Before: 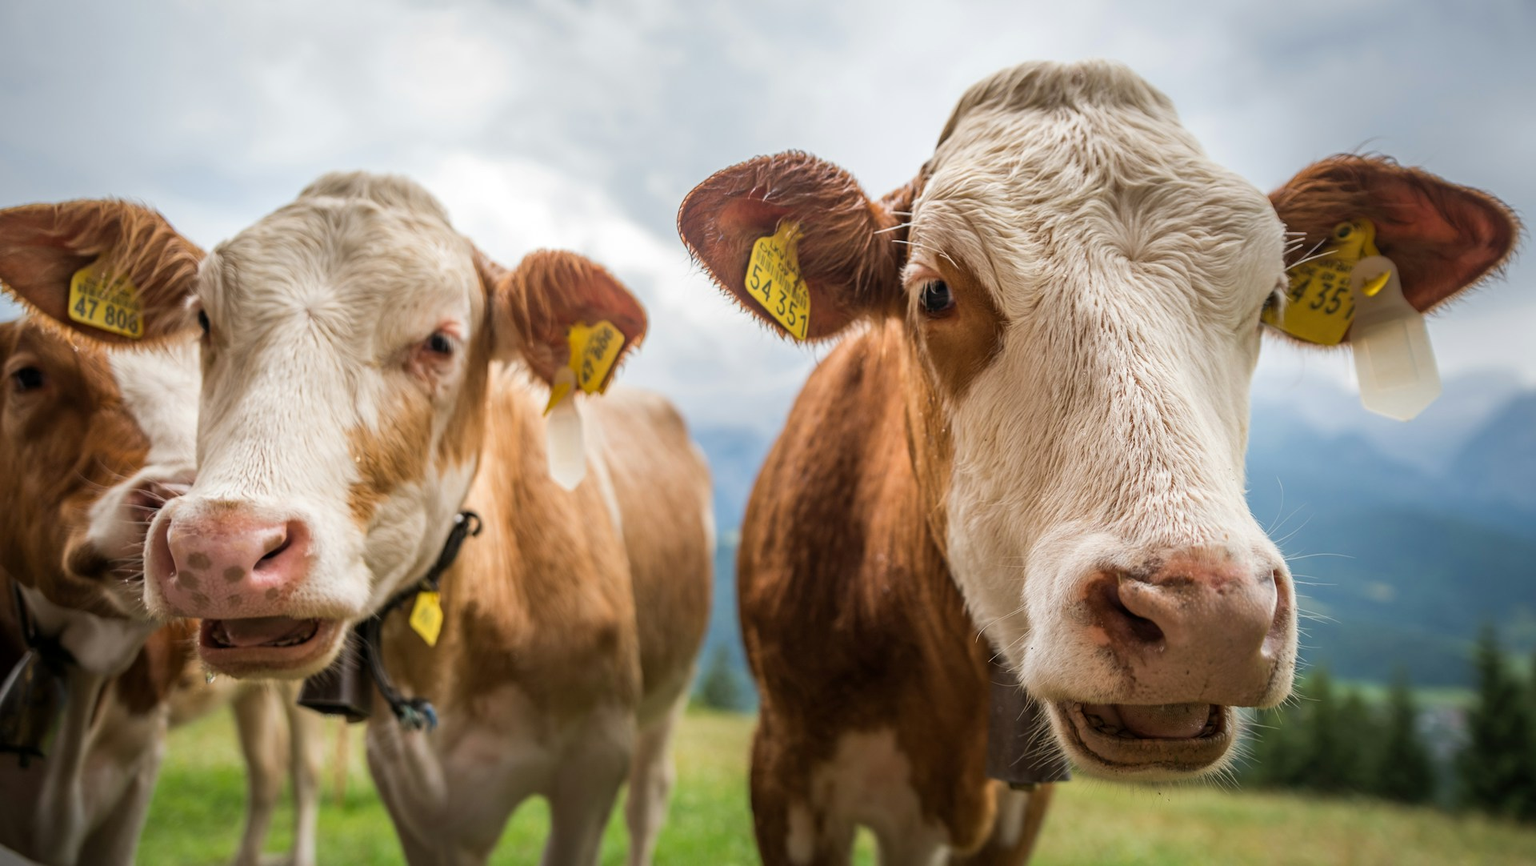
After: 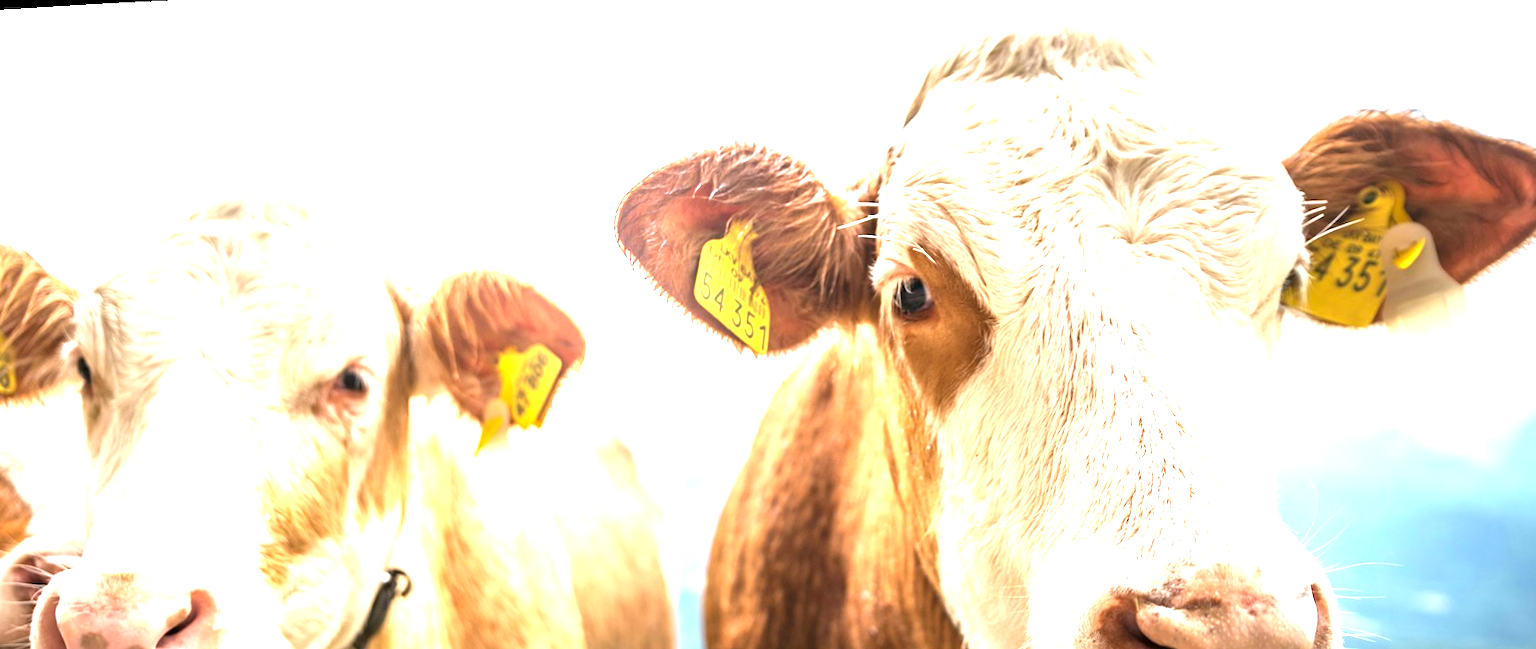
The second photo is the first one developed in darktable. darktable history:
crop and rotate: left 9.345%, top 7.22%, right 4.982%, bottom 32.331%
exposure: exposure 2 EV, compensate highlight preservation false
rotate and perspective: rotation -3.18°, automatic cropping off
